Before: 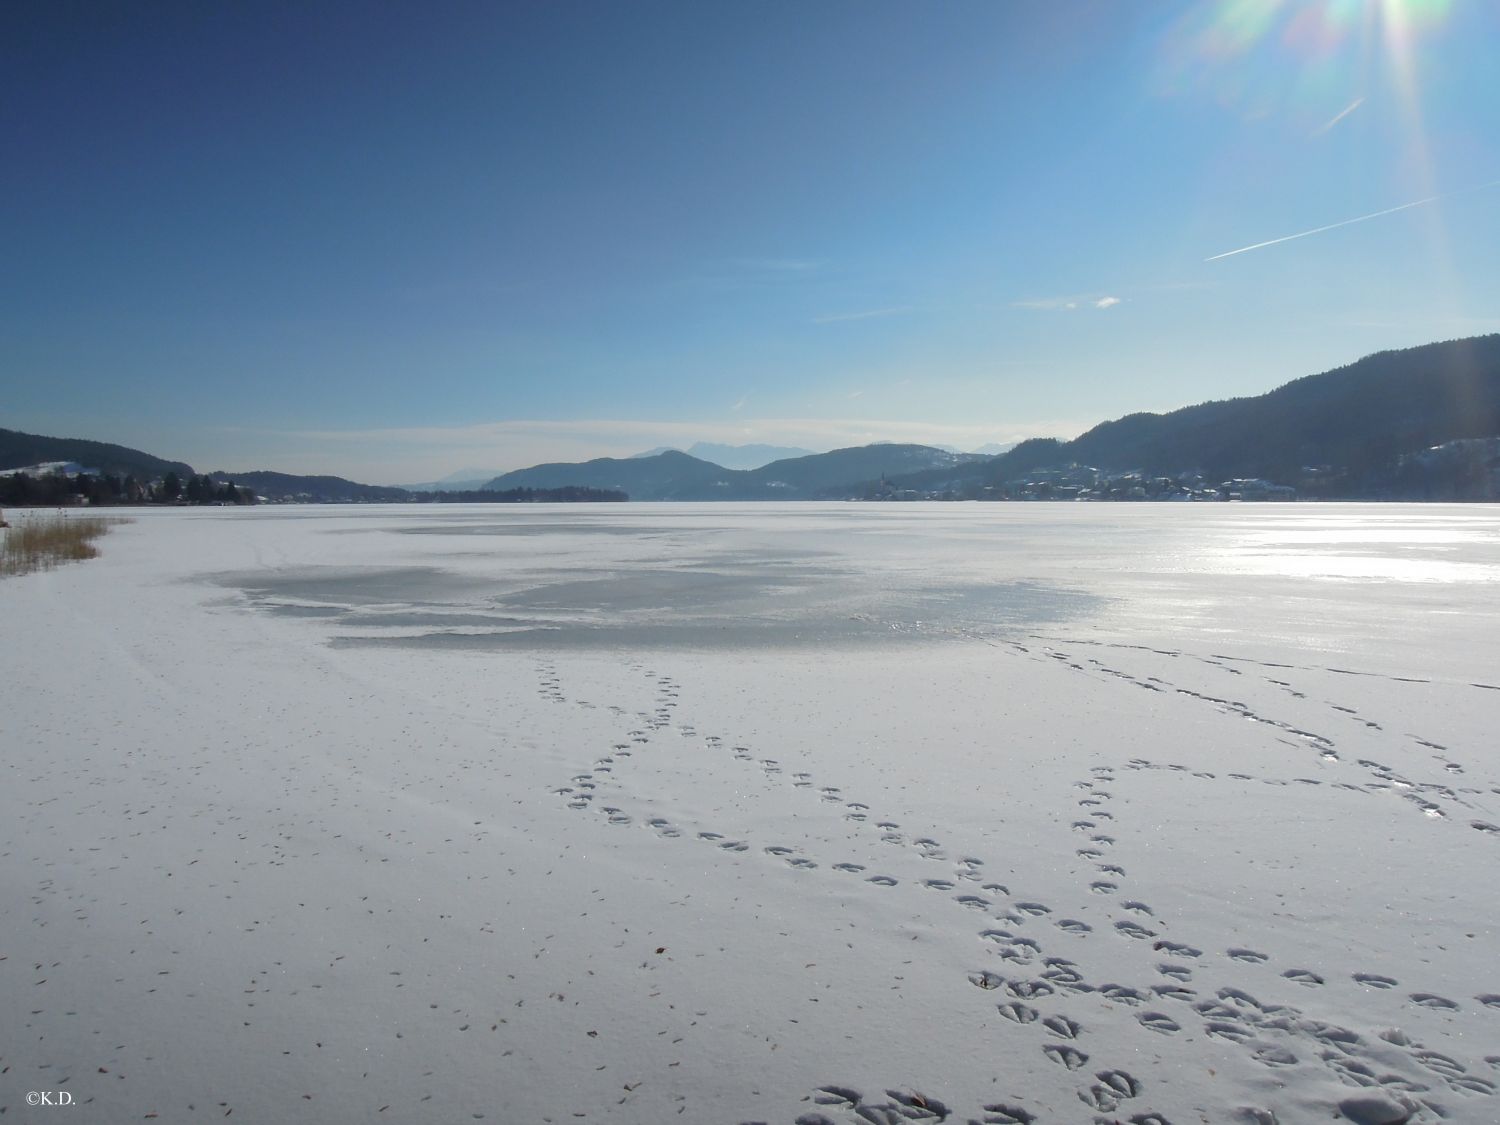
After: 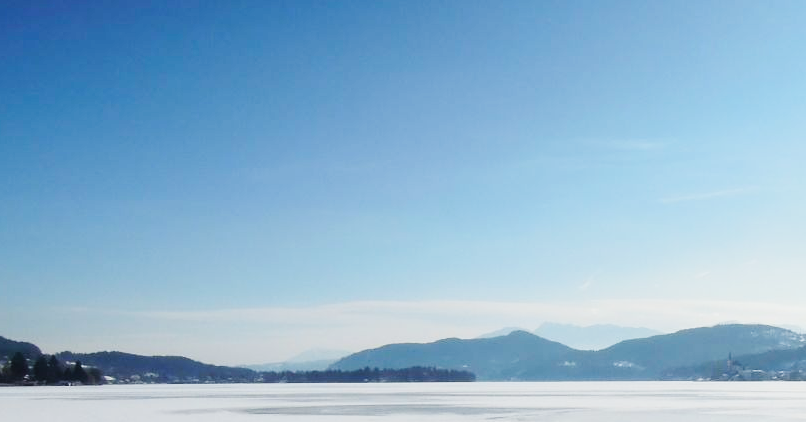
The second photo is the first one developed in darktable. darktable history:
crop: left 10.223%, top 10.682%, right 36.001%, bottom 51.793%
exposure: exposure -0.492 EV, compensate highlight preservation false
base curve: curves: ch0 [(0, 0.003) (0.001, 0.002) (0.006, 0.004) (0.02, 0.022) (0.048, 0.086) (0.094, 0.234) (0.162, 0.431) (0.258, 0.629) (0.385, 0.8) (0.548, 0.918) (0.751, 0.988) (1, 1)], preserve colors none
